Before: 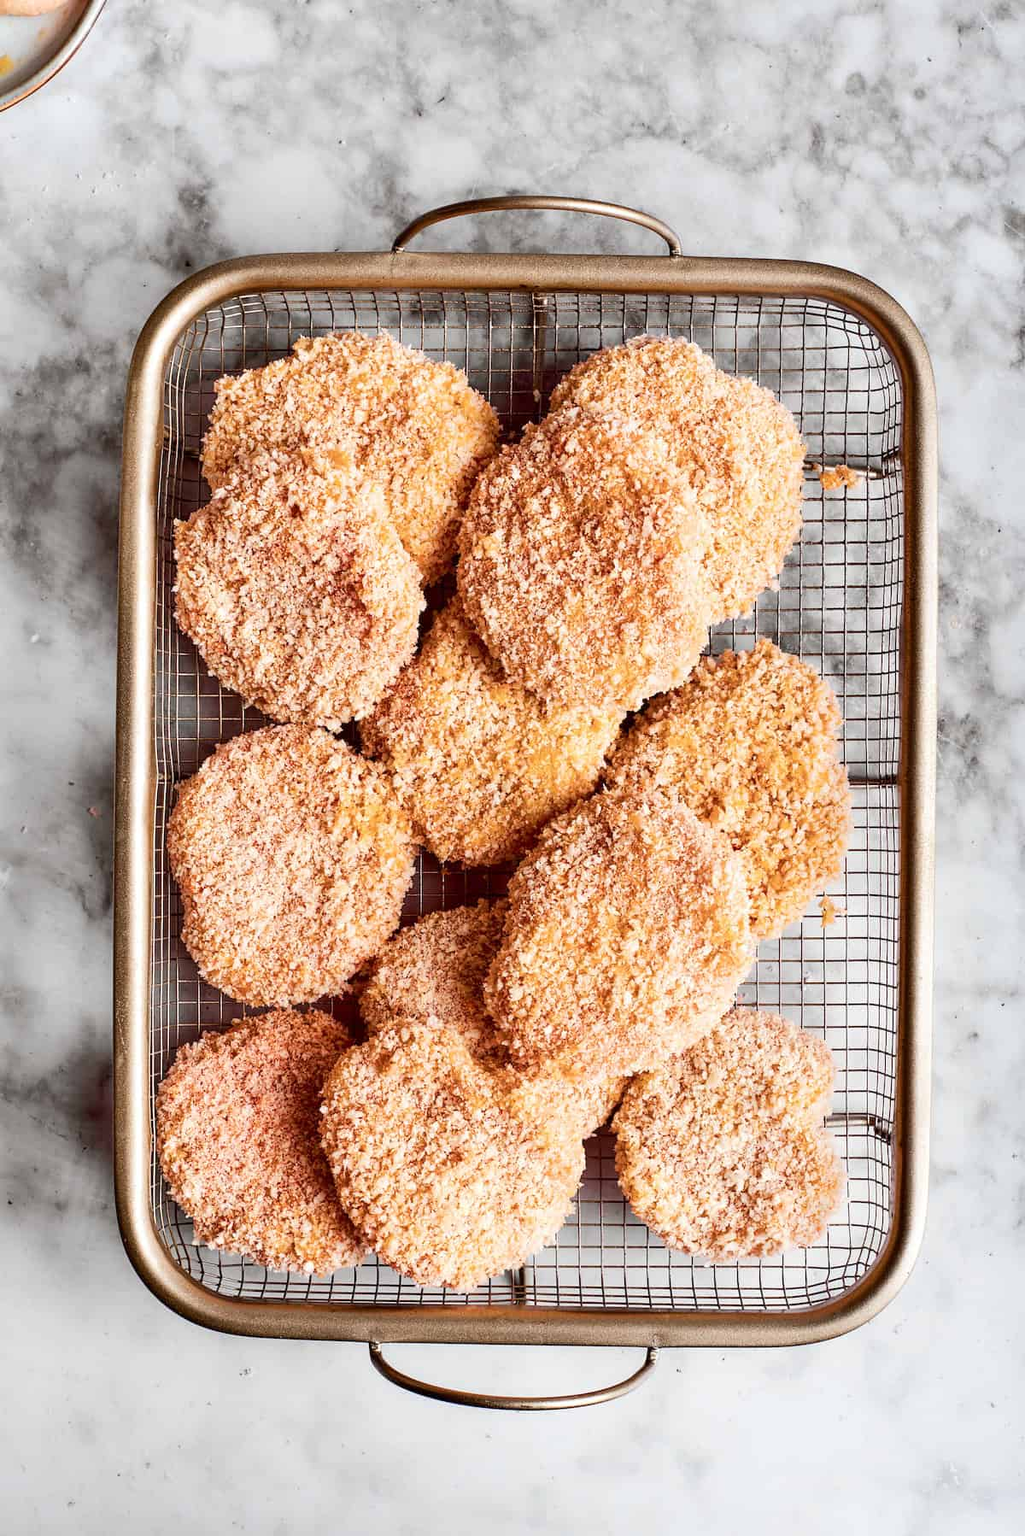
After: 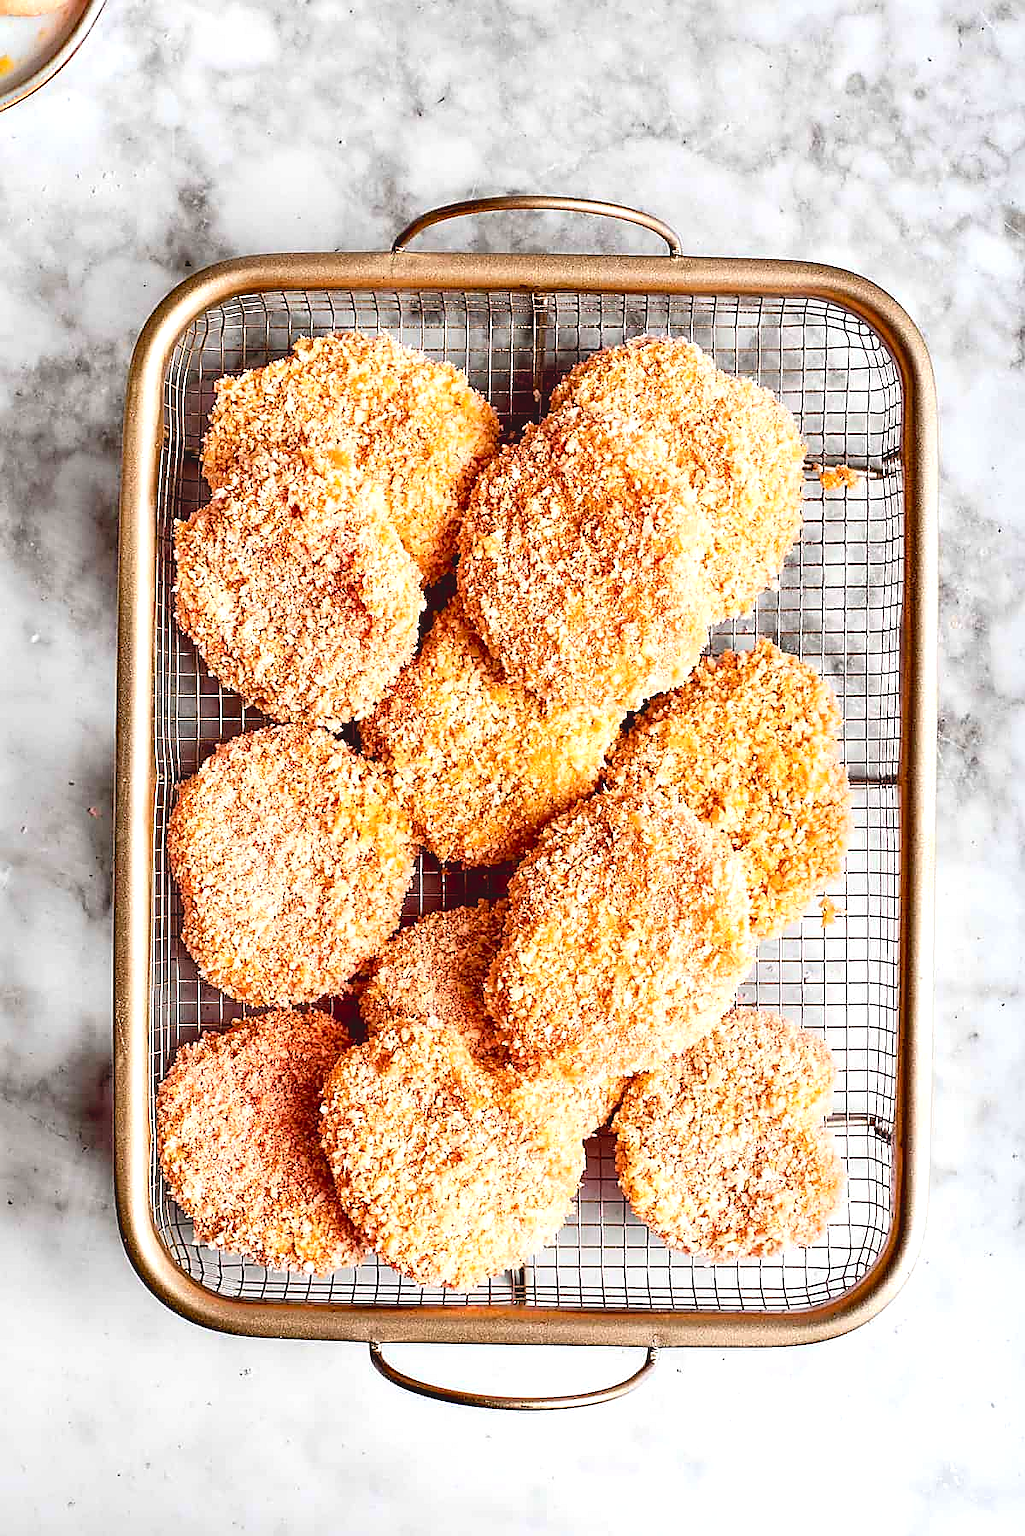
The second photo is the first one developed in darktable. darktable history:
sharpen: radius 1.365, amount 1.238, threshold 0.621
exposure: black level correction 0.004, exposure 0.015 EV, compensate highlight preservation false
contrast brightness saturation: contrast -0.176, saturation 0.186
tone equalizer: -8 EV -0.764 EV, -7 EV -0.722 EV, -6 EV -0.614 EV, -5 EV -0.374 EV, -3 EV 0.398 EV, -2 EV 0.6 EV, -1 EV 0.698 EV, +0 EV 0.719 EV
